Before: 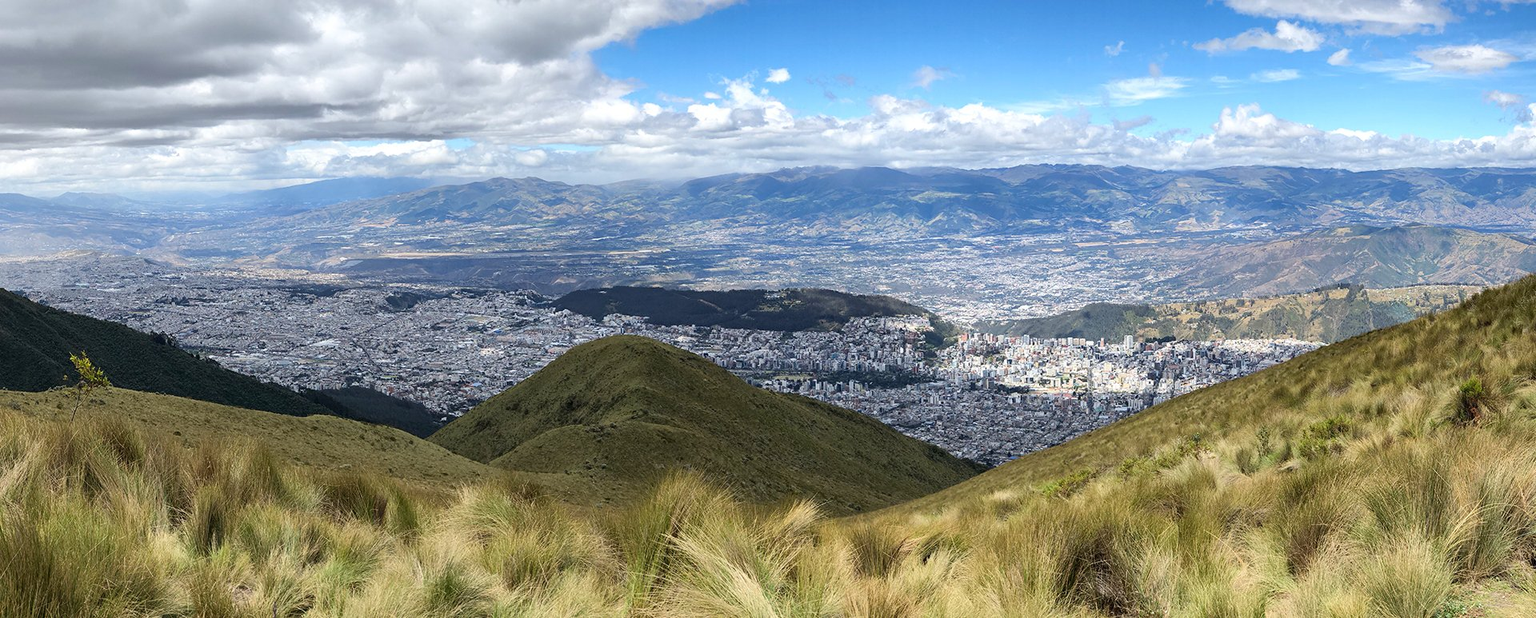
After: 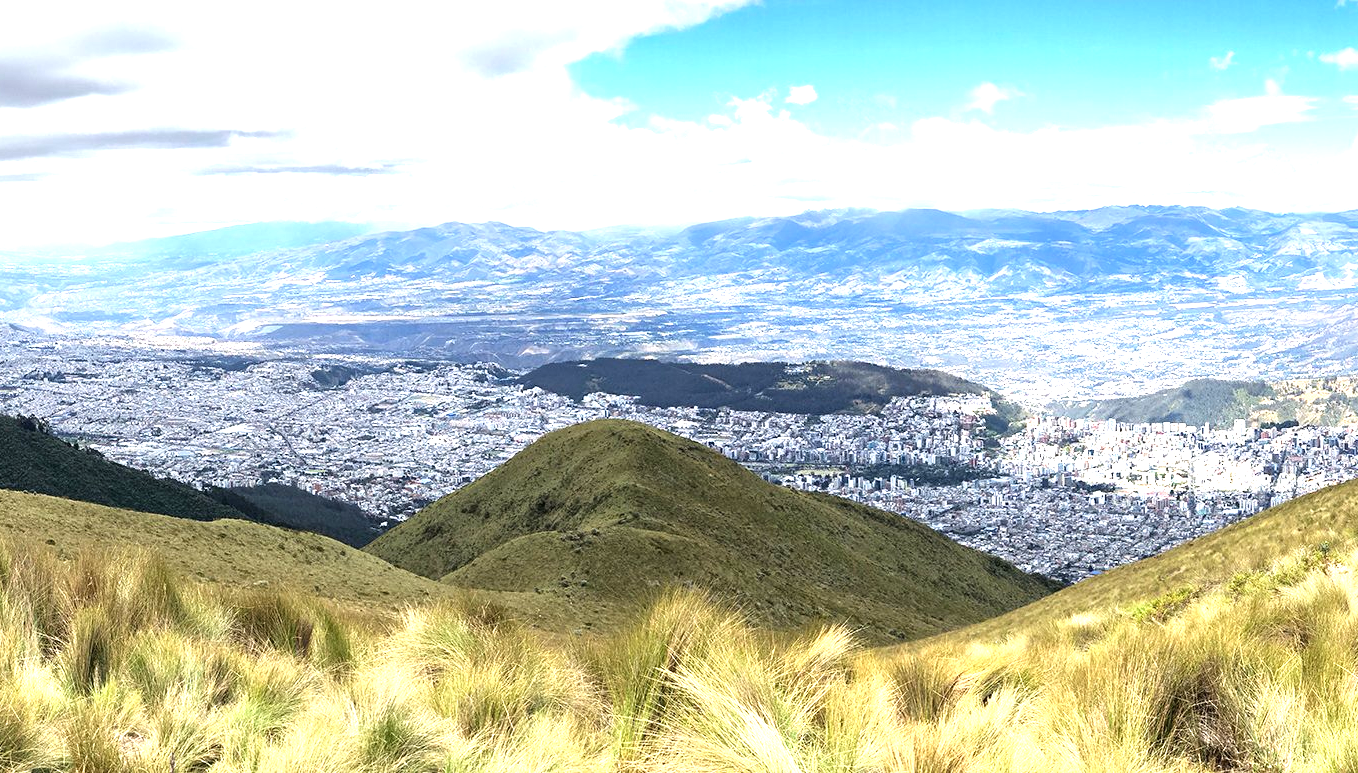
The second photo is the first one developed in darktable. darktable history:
crop and rotate: left 8.927%, right 20.314%
exposure: black level correction 0, exposure 0.889 EV, compensate exposure bias true, compensate highlight preservation false
tone equalizer: -8 EV -0.392 EV, -7 EV -0.358 EV, -6 EV -0.33 EV, -5 EV -0.195 EV, -3 EV 0.198 EV, -2 EV 0.356 EV, -1 EV 0.411 EV, +0 EV 0.424 EV
